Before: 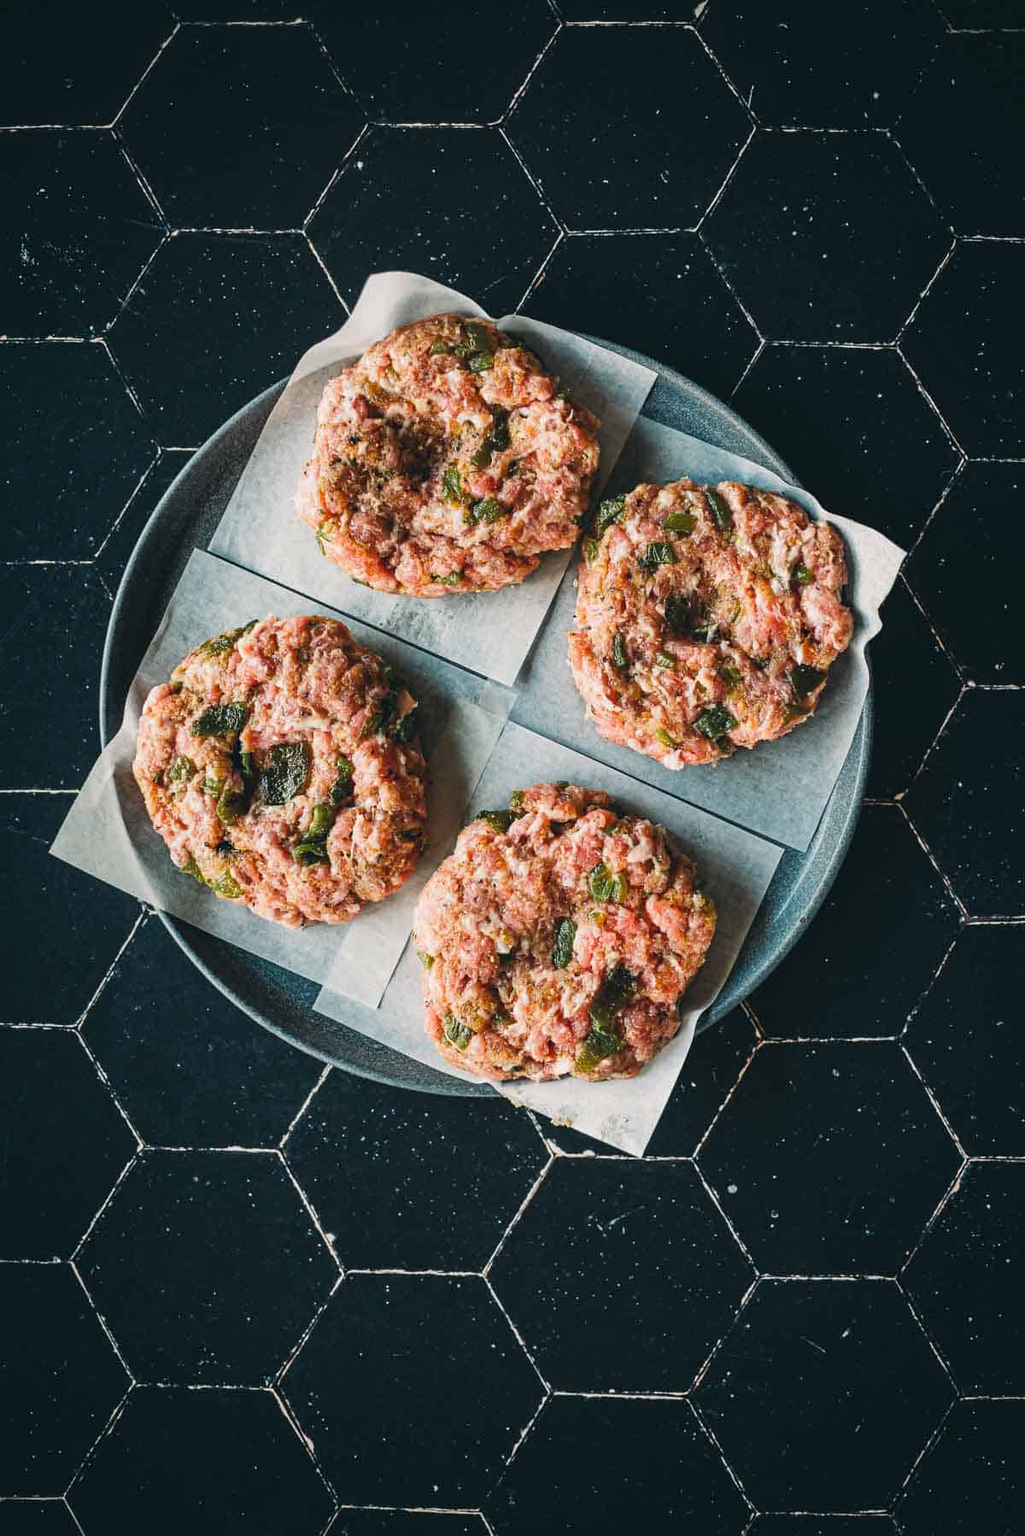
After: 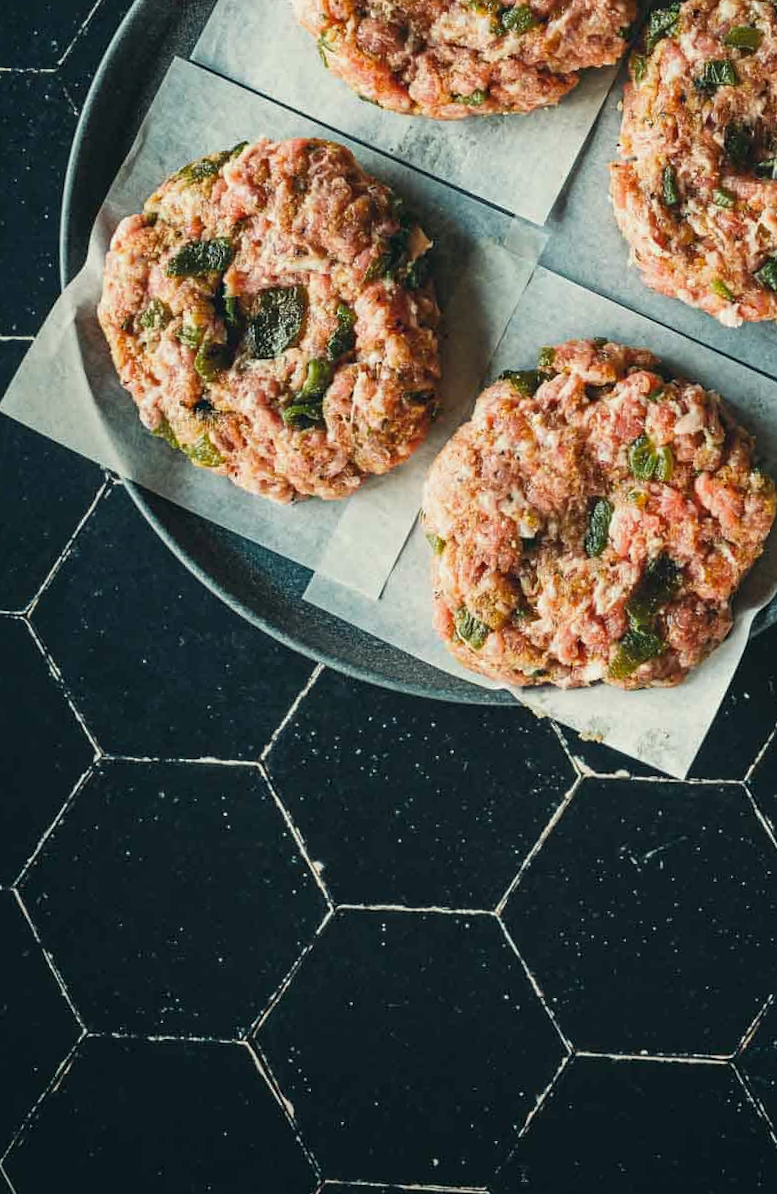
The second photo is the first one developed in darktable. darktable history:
color correction: highlights a* -4.62, highlights b* 5.05, saturation 0.975
crop and rotate: angle -1.12°, left 3.55%, top 31.648%, right 29.8%
